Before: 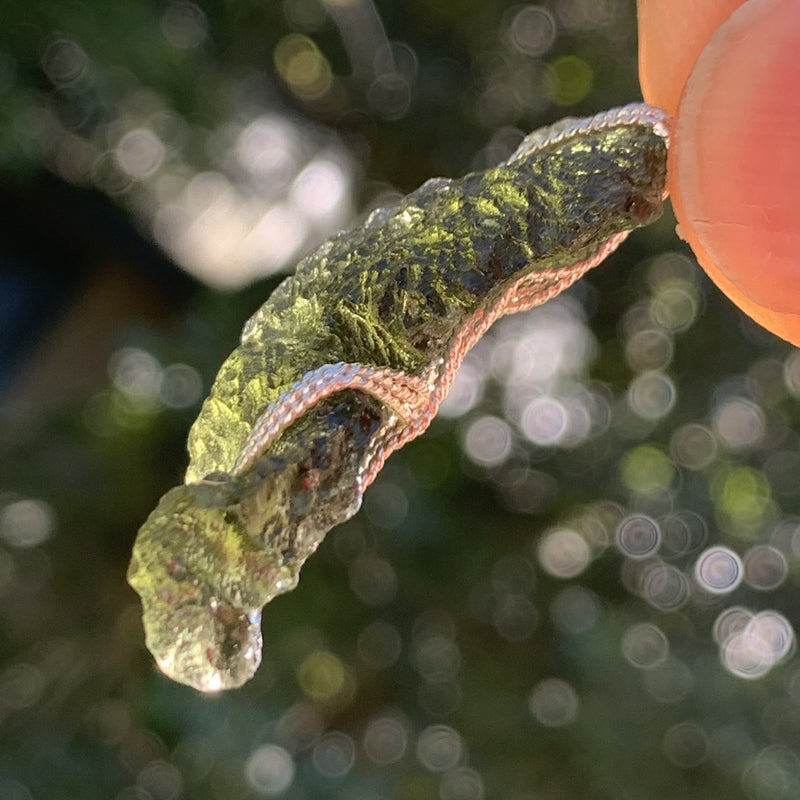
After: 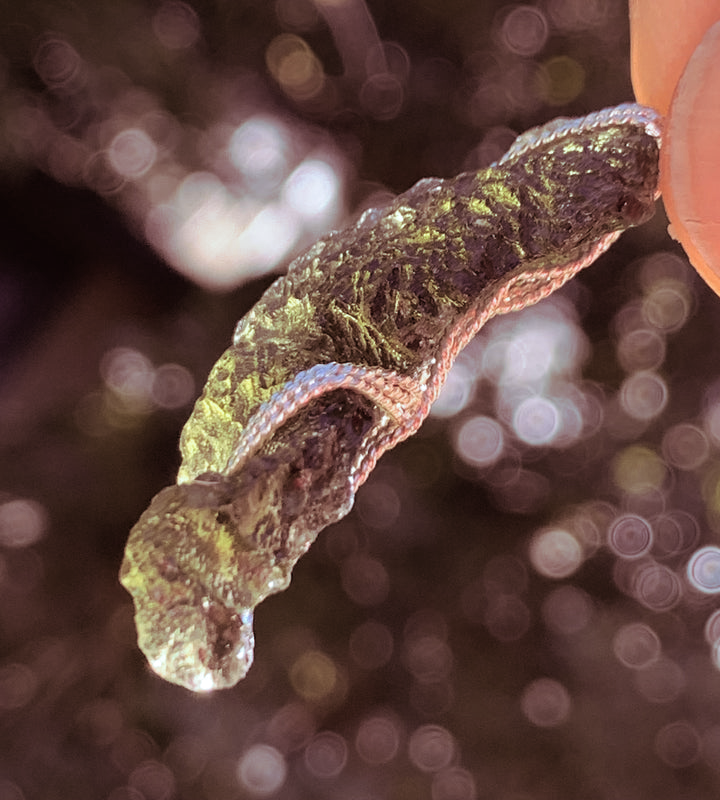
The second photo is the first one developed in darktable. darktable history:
crop and rotate: left 1.088%, right 8.807%
color calibration: illuminant as shot in camera, x 0.358, y 0.373, temperature 4628.91 K
split-toning: highlights › hue 180°
